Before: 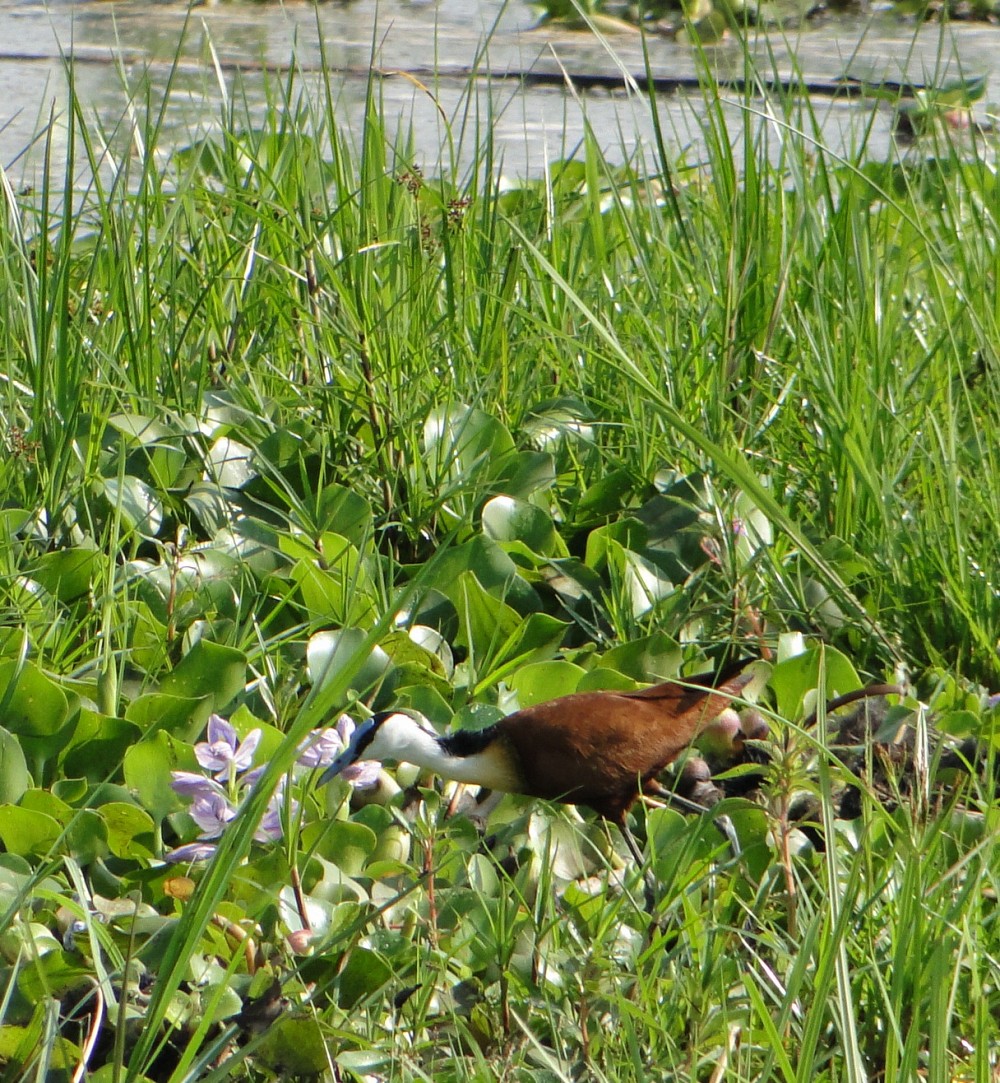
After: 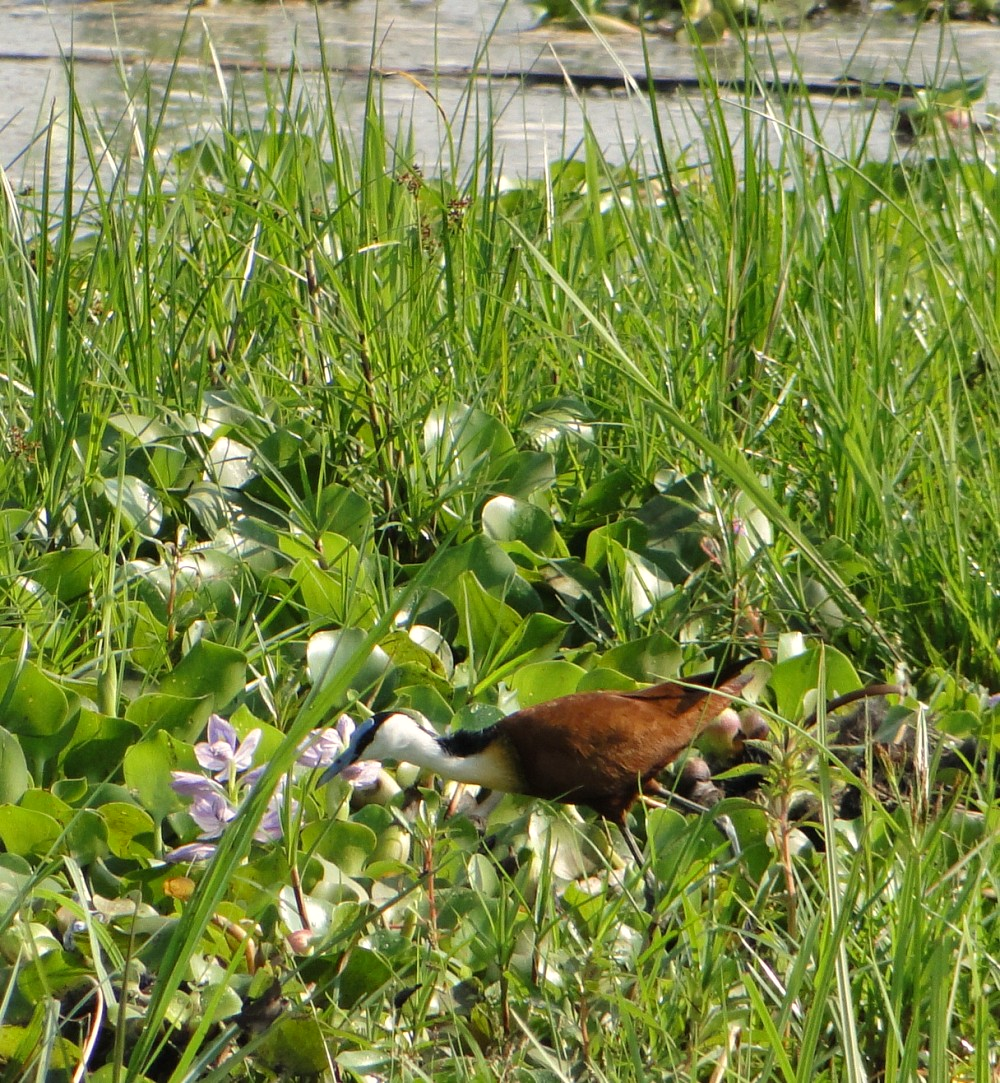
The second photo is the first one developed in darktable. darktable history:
color calibration: output R [1.063, -0.012, -0.003, 0], output G [0, 1.022, 0.021, 0], output B [-0.079, 0.047, 1, 0], illuminant same as pipeline (D50), adaptation XYZ, x 0.345, y 0.359, temperature 5023.35 K, gamut compression 1.63
